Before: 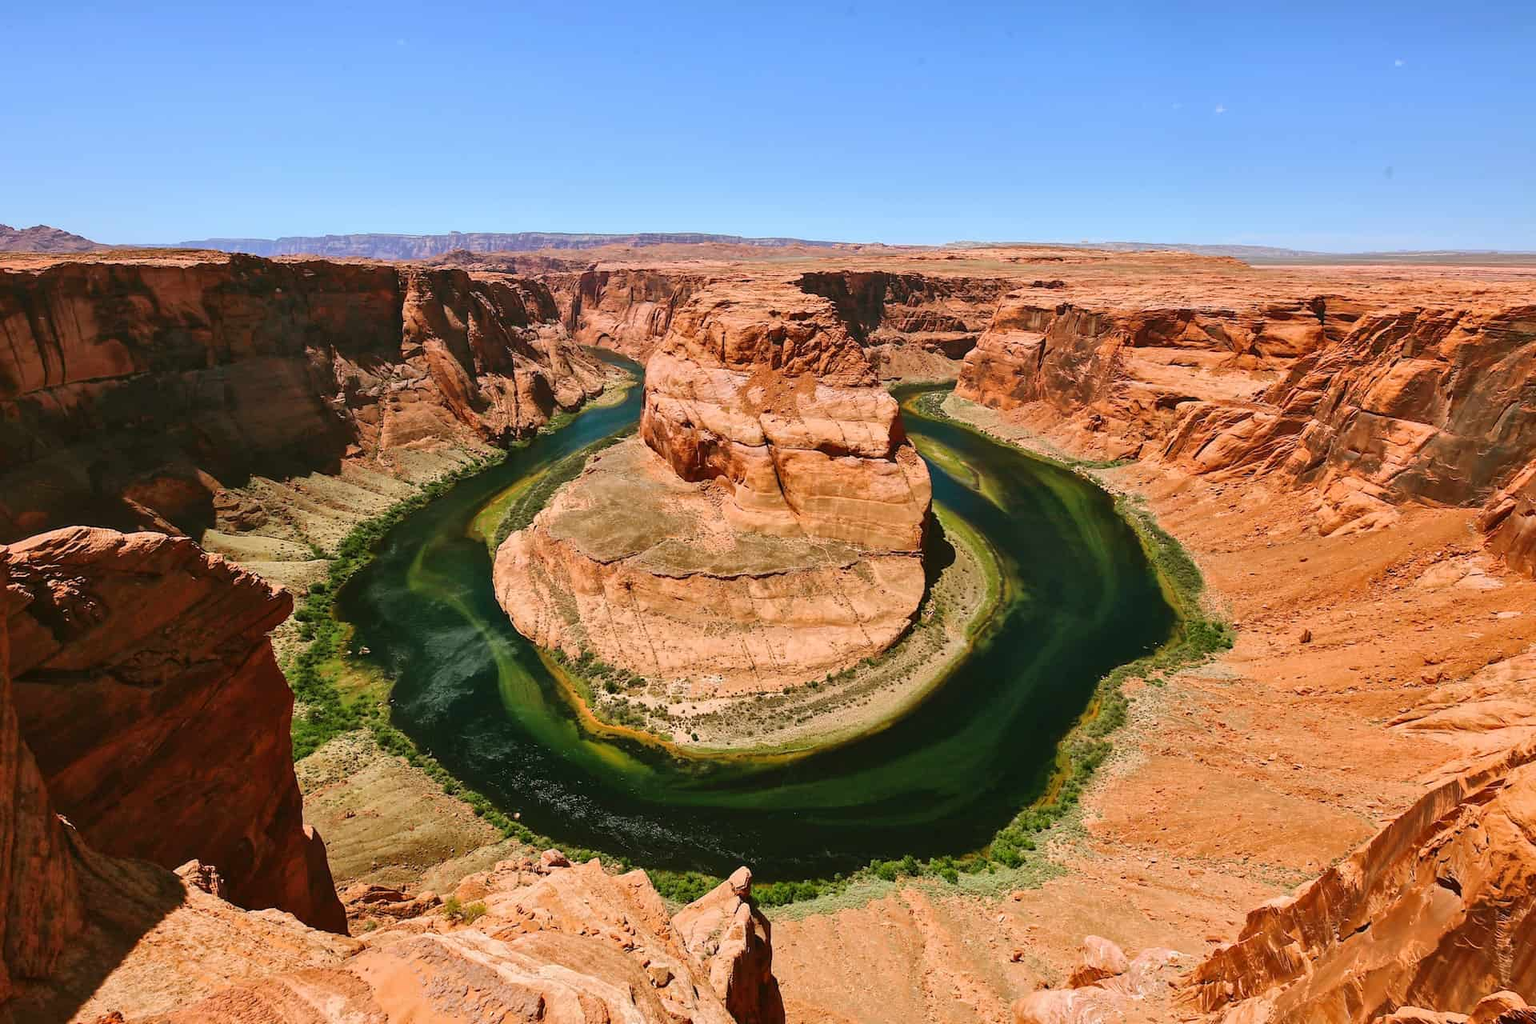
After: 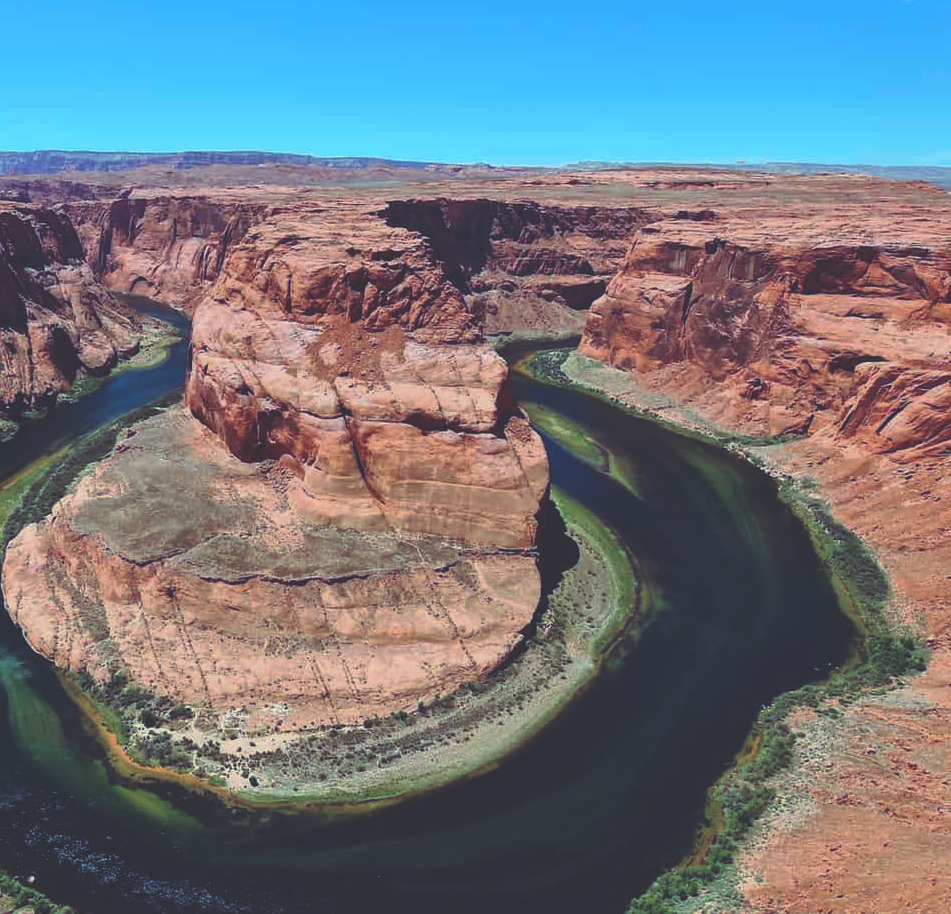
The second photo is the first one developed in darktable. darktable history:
crop: left 32.075%, top 10.976%, right 18.355%, bottom 17.596%
rgb curve: curves: ch0 [(0, 0.186) (0.314, 0.284) (0.576, 0.466) (0.805, 0.691) (0.936, 0.886)]; ch1 [(0, 0.186) (0.314, 0.284) (0.581, 0.534) (0.771, 0.746) (0.936, 0.958)]; ch2 [(0, 0.216) (0.275, 0.39) (1, 1)], mode RGB, independent channels, compensate middle gray true, preserve colors none
